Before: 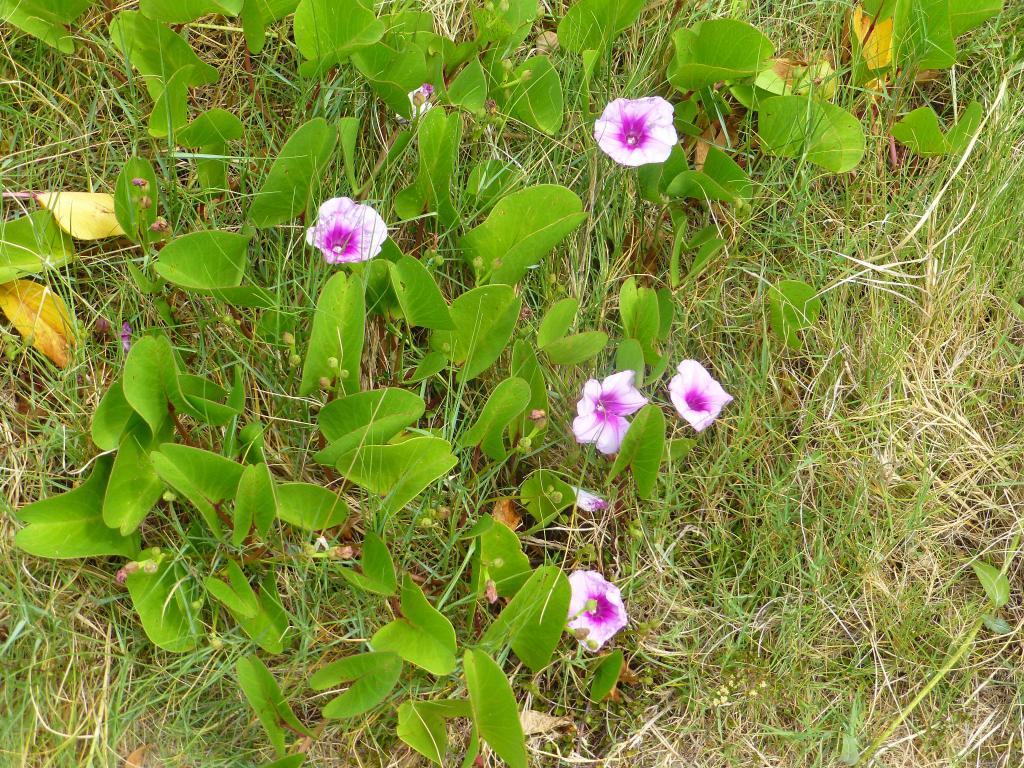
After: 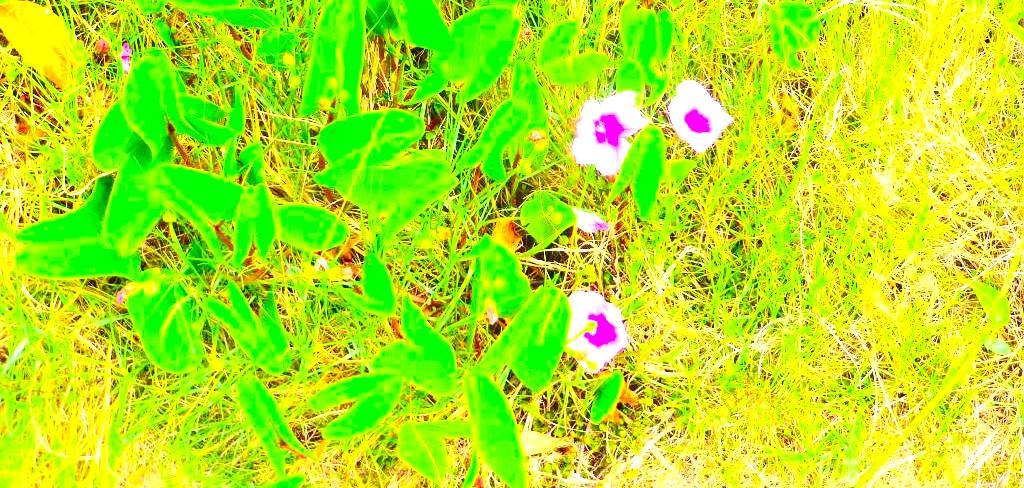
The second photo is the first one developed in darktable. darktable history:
contrast brightness saturation: contrast 0.26, brightness 0.02, saturation 0.87
exposure: black level correction 0.001, exposure 1.735 EV, compensate highlight preservation false
crop and rotate: top 36.435%
